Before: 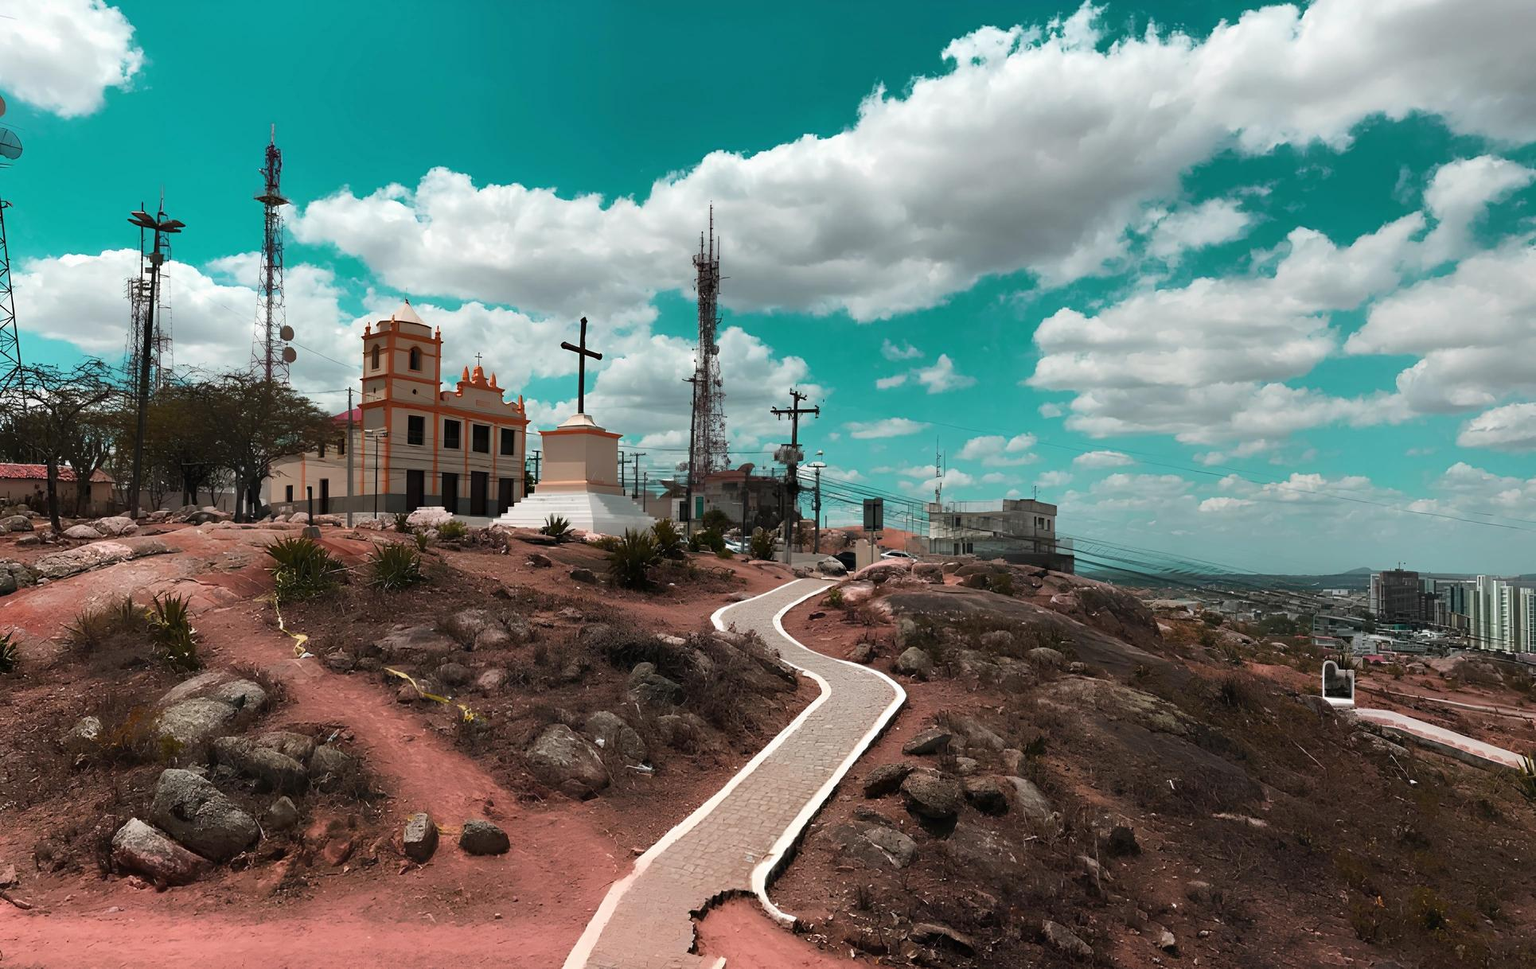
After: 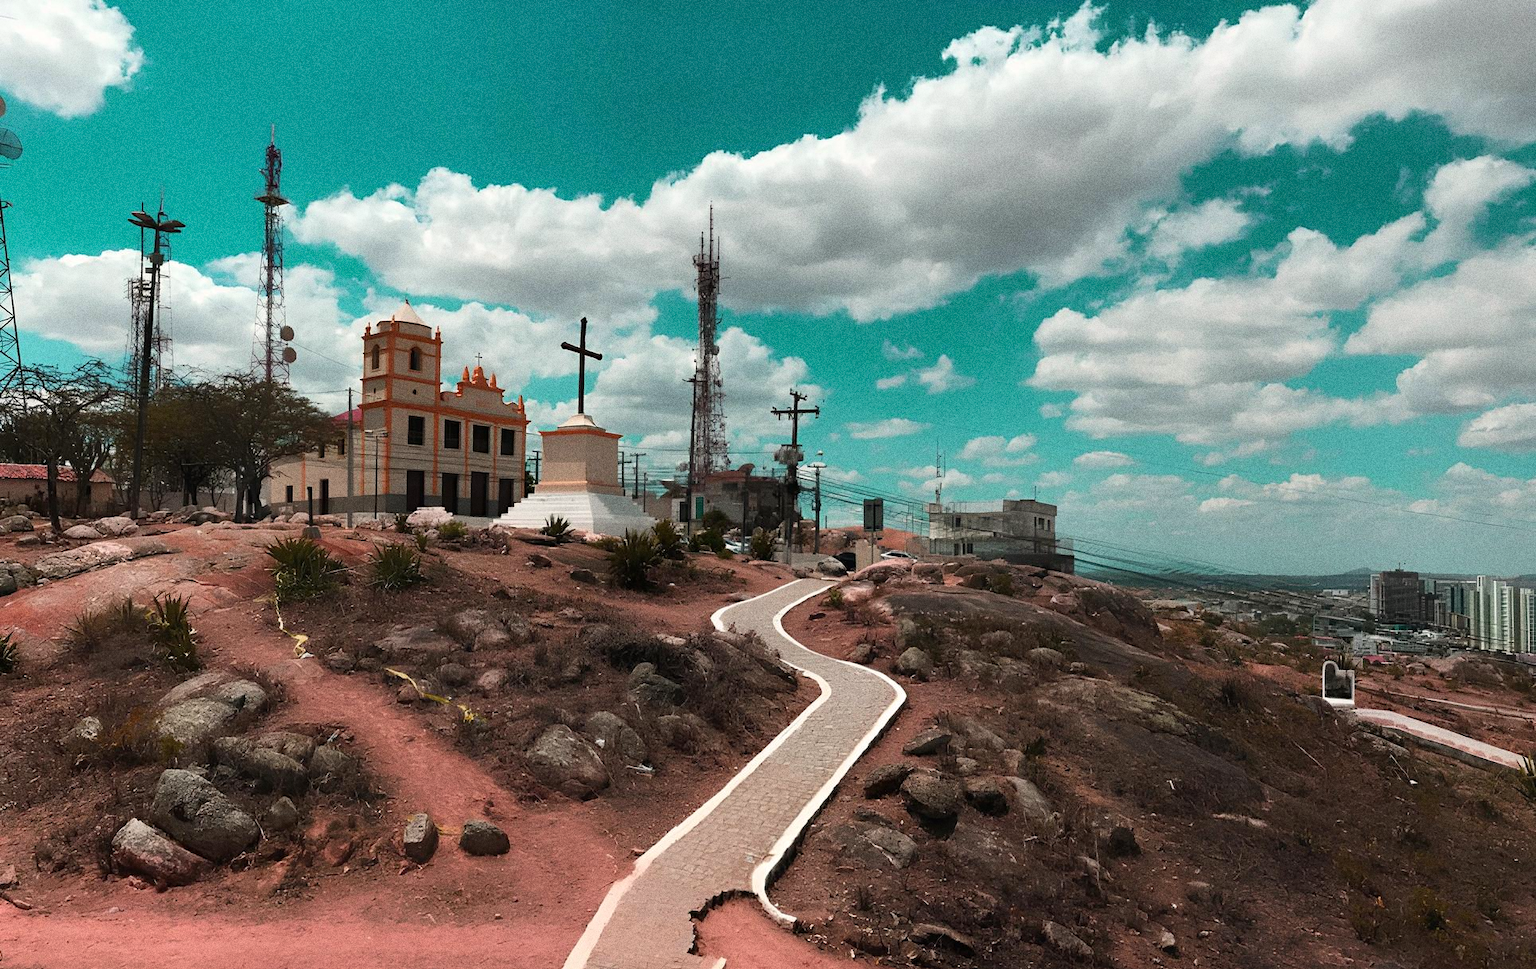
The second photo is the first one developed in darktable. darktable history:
white balance: red 1.009, blue 0.985
grain: coarseness 0.09 ISO, strength 40%
